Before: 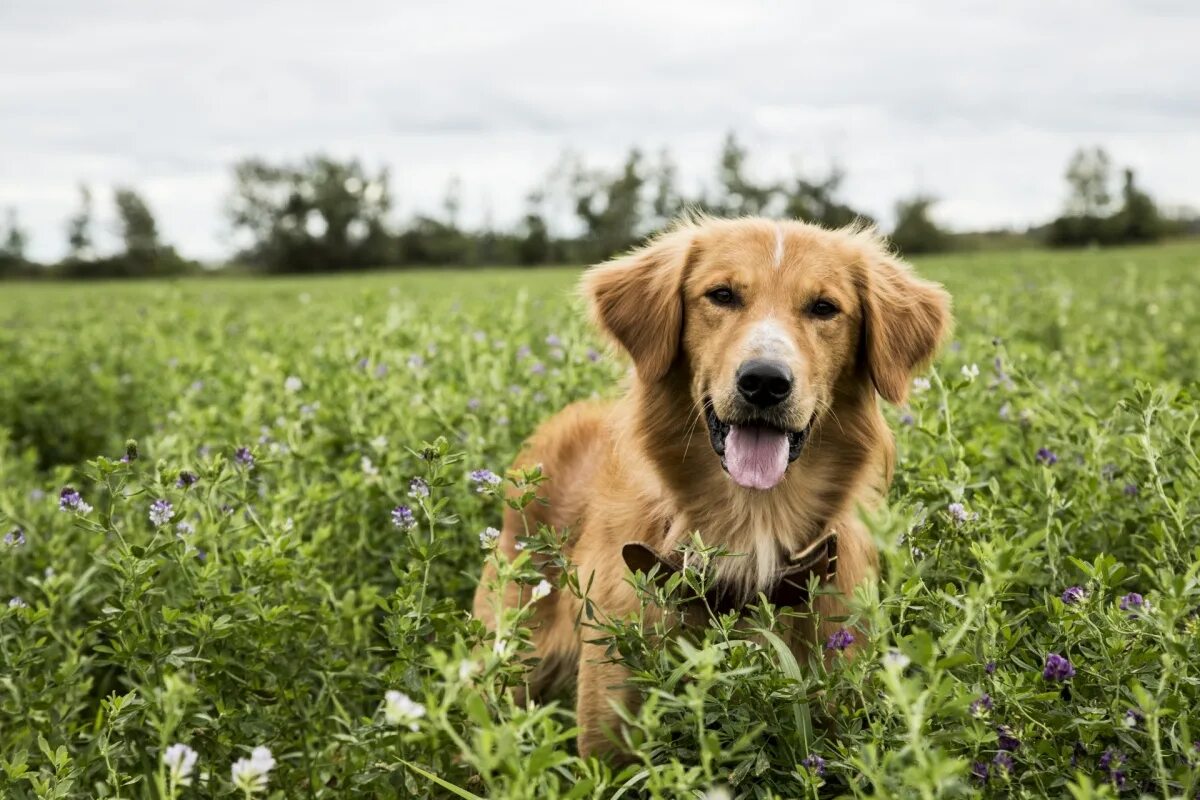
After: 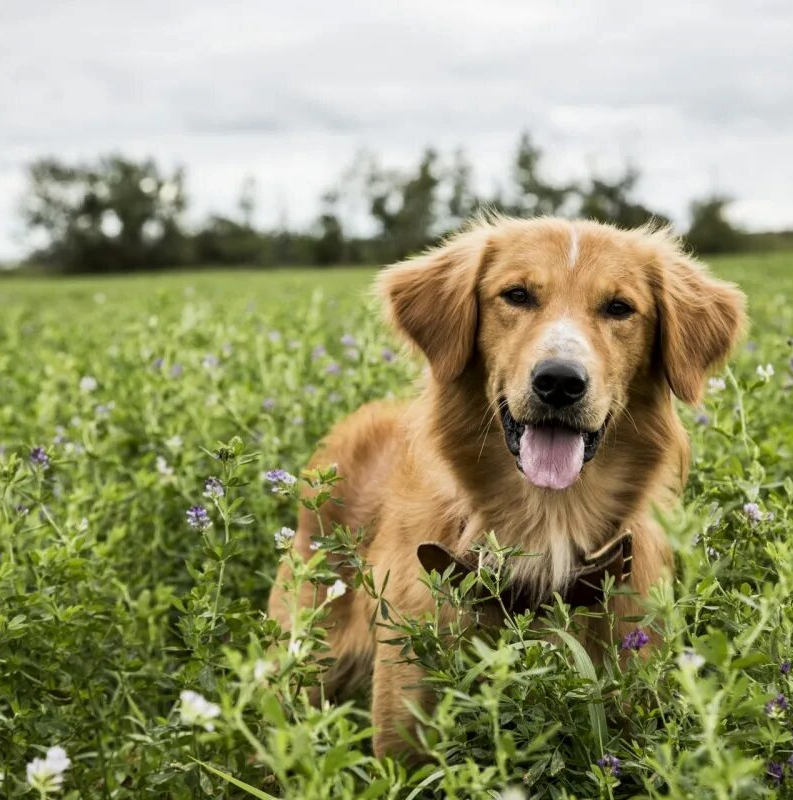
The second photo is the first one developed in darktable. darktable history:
shadows and highlights: shadows 20.78, highlights -37.33, soften with gaussian
crop: left 17.093%, right 16.801%
